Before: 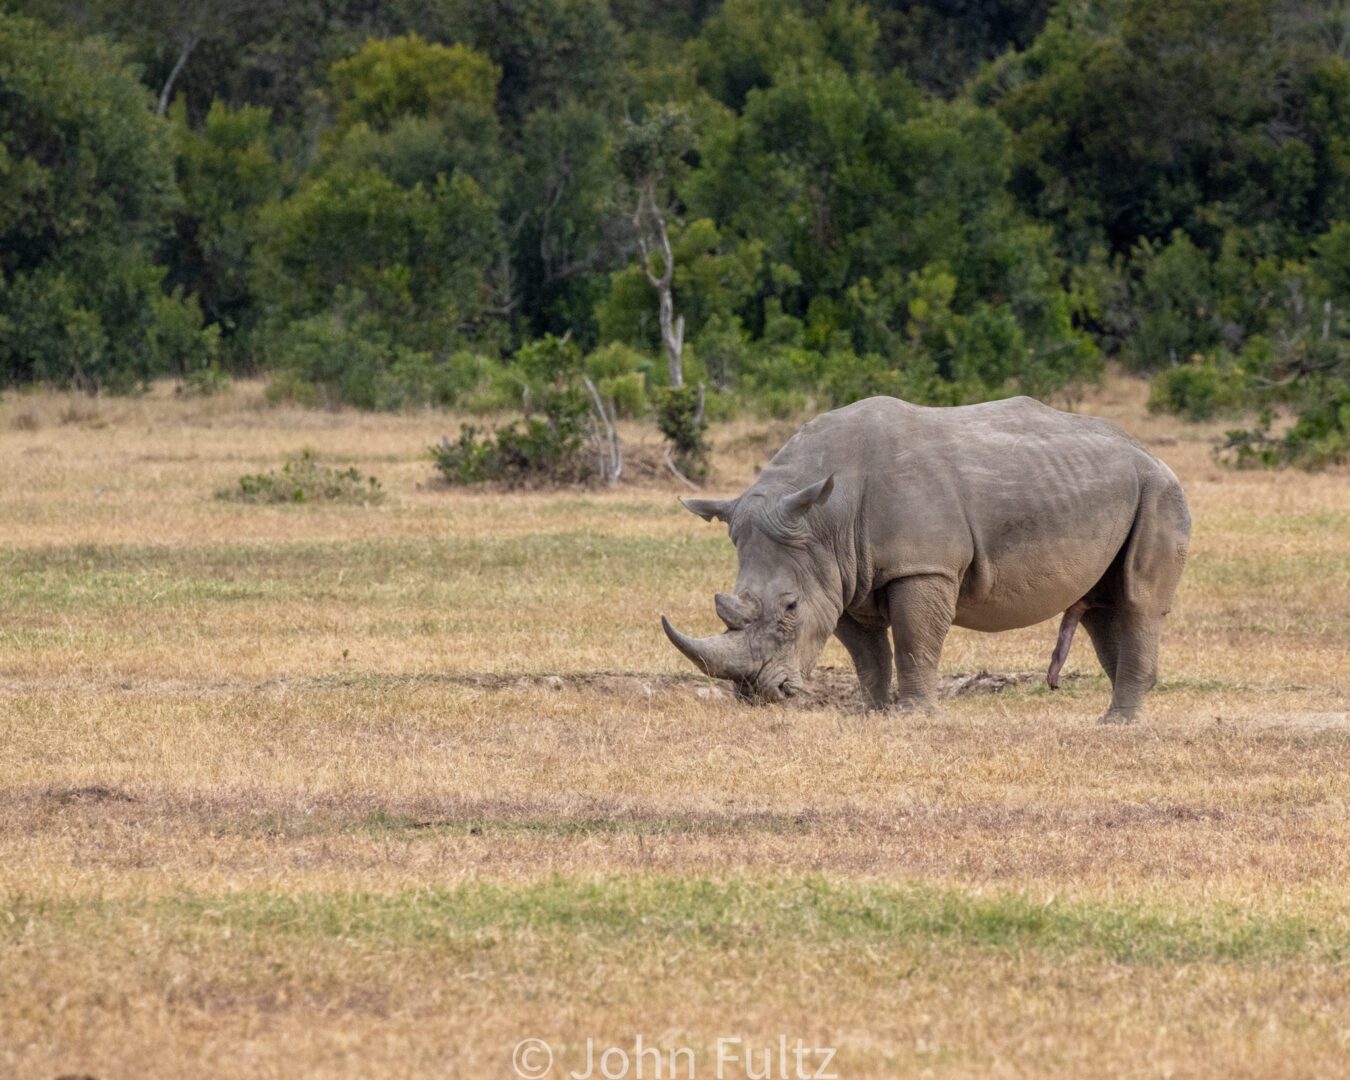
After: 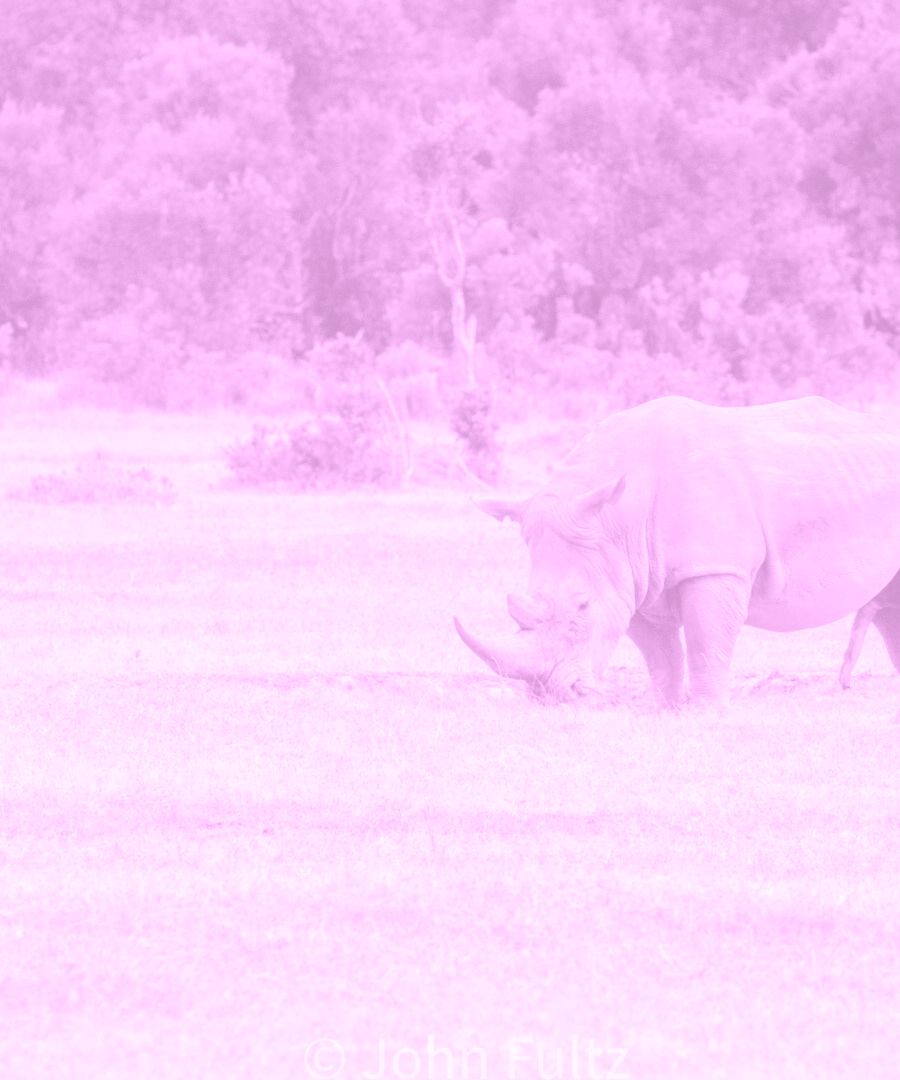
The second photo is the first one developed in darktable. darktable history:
colorize: hue 331.2°, saturation 75%, source mix 30.28%, lightness 70.52%, version 1
crop and rotate: left 15.446%, right 17.836%
exposure: black level correction 0, exposure 1.1 EV, compensate highlight preservation false
